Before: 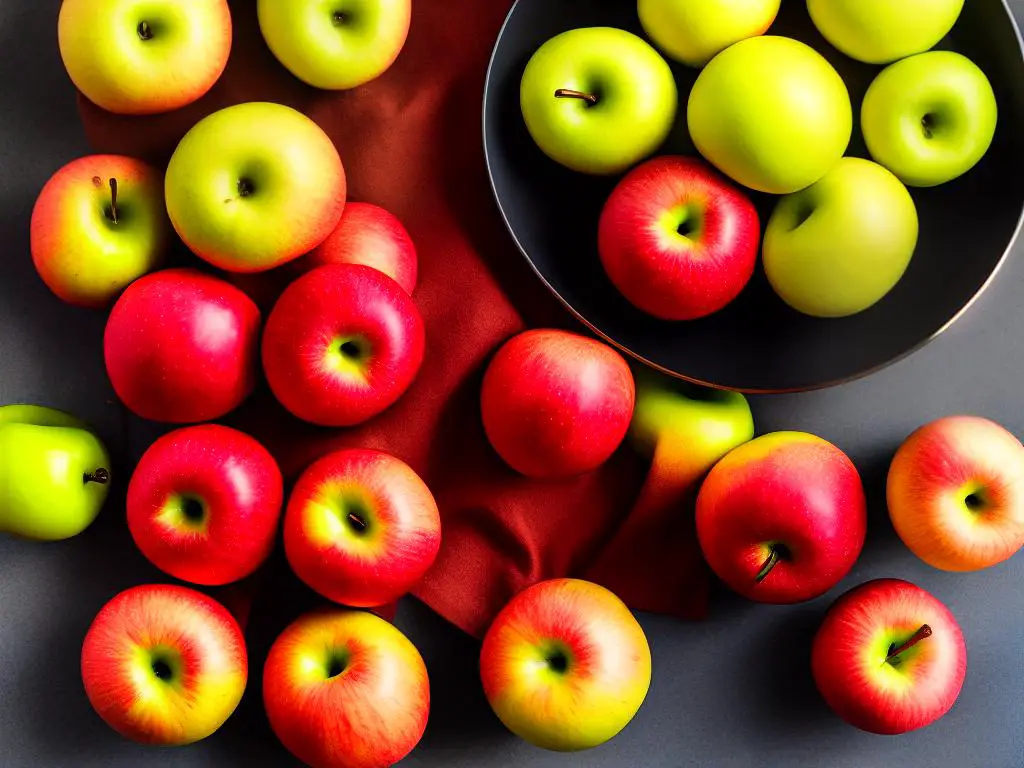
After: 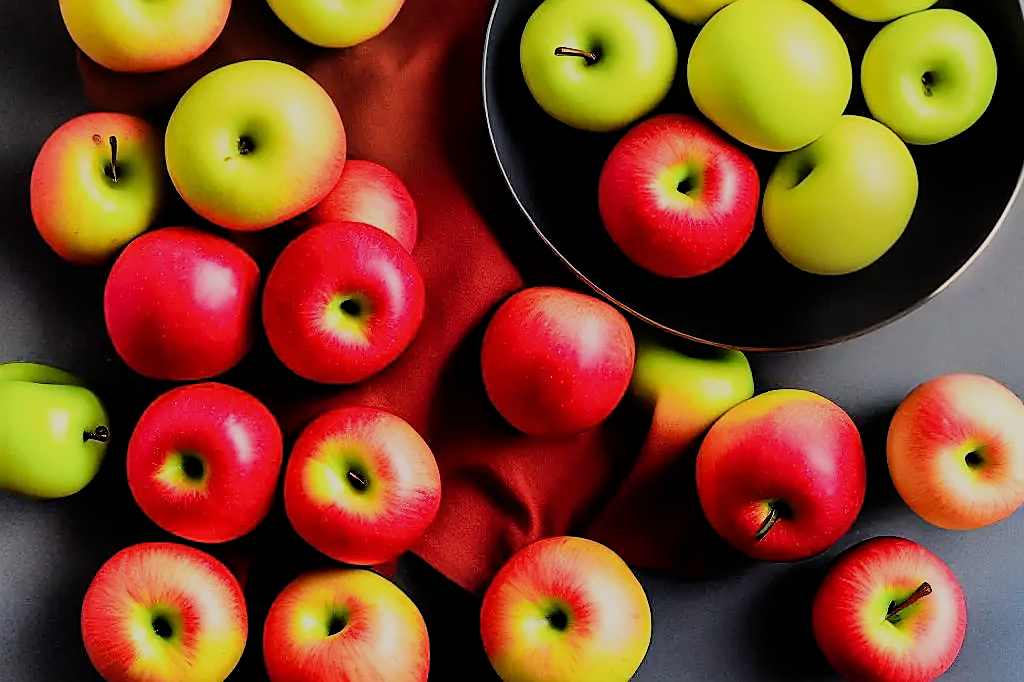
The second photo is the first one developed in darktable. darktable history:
exposure: exposure 0.202 EV, compensate highlight preservation false
sharpen: radius 1.35, amount 1.267, threshold 0.63
crop and rotate: top 5.572%, bottom 5.578%
filmic rgb: black relative exposure -6.97 EV, white relative exposure 5.62 EV, hardness 2.86
